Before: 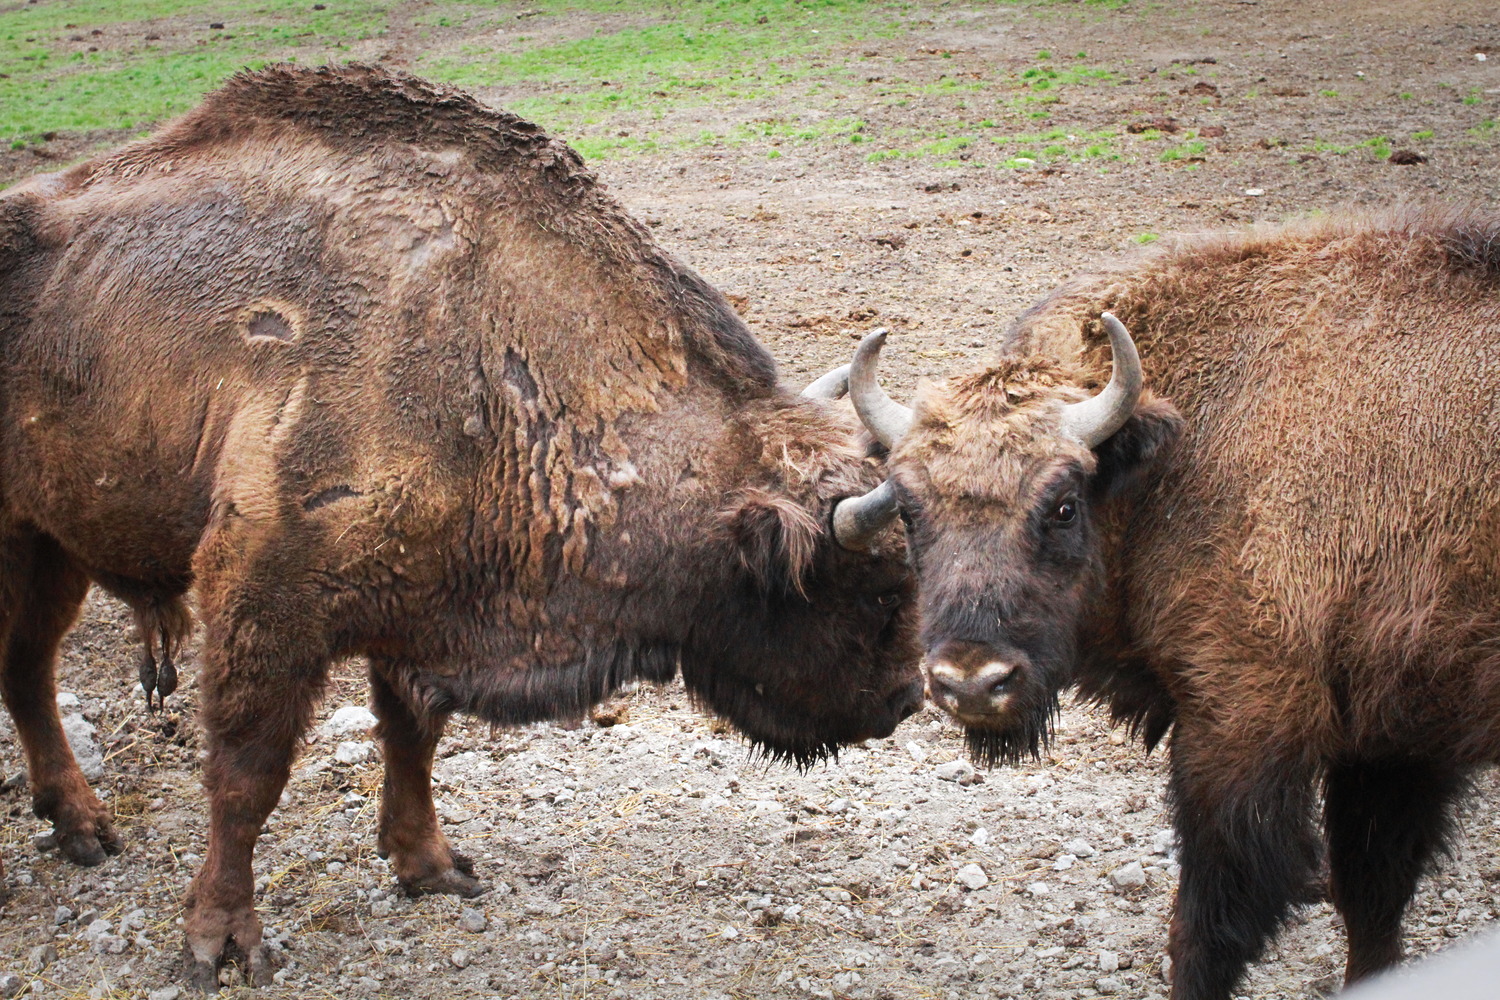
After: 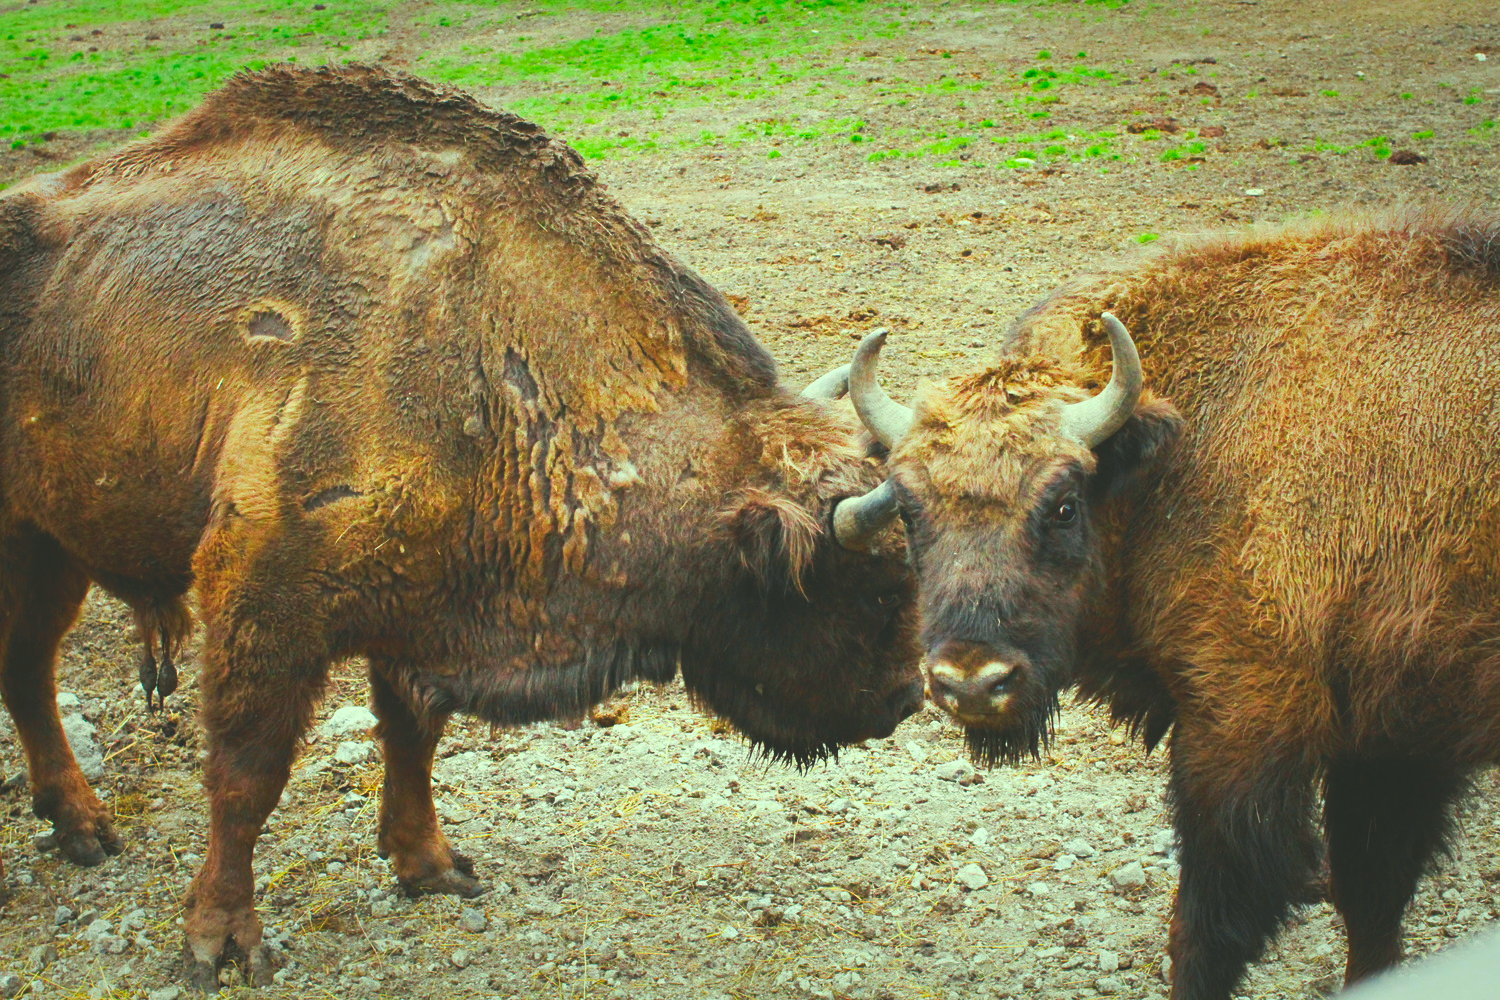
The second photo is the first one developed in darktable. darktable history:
color correction: highlights a* -10.99, highlights b* 9.82, saturation 1.71
exposure: black level correction -0.022, exposure -0.036 EV, compensate highlight preservation false
